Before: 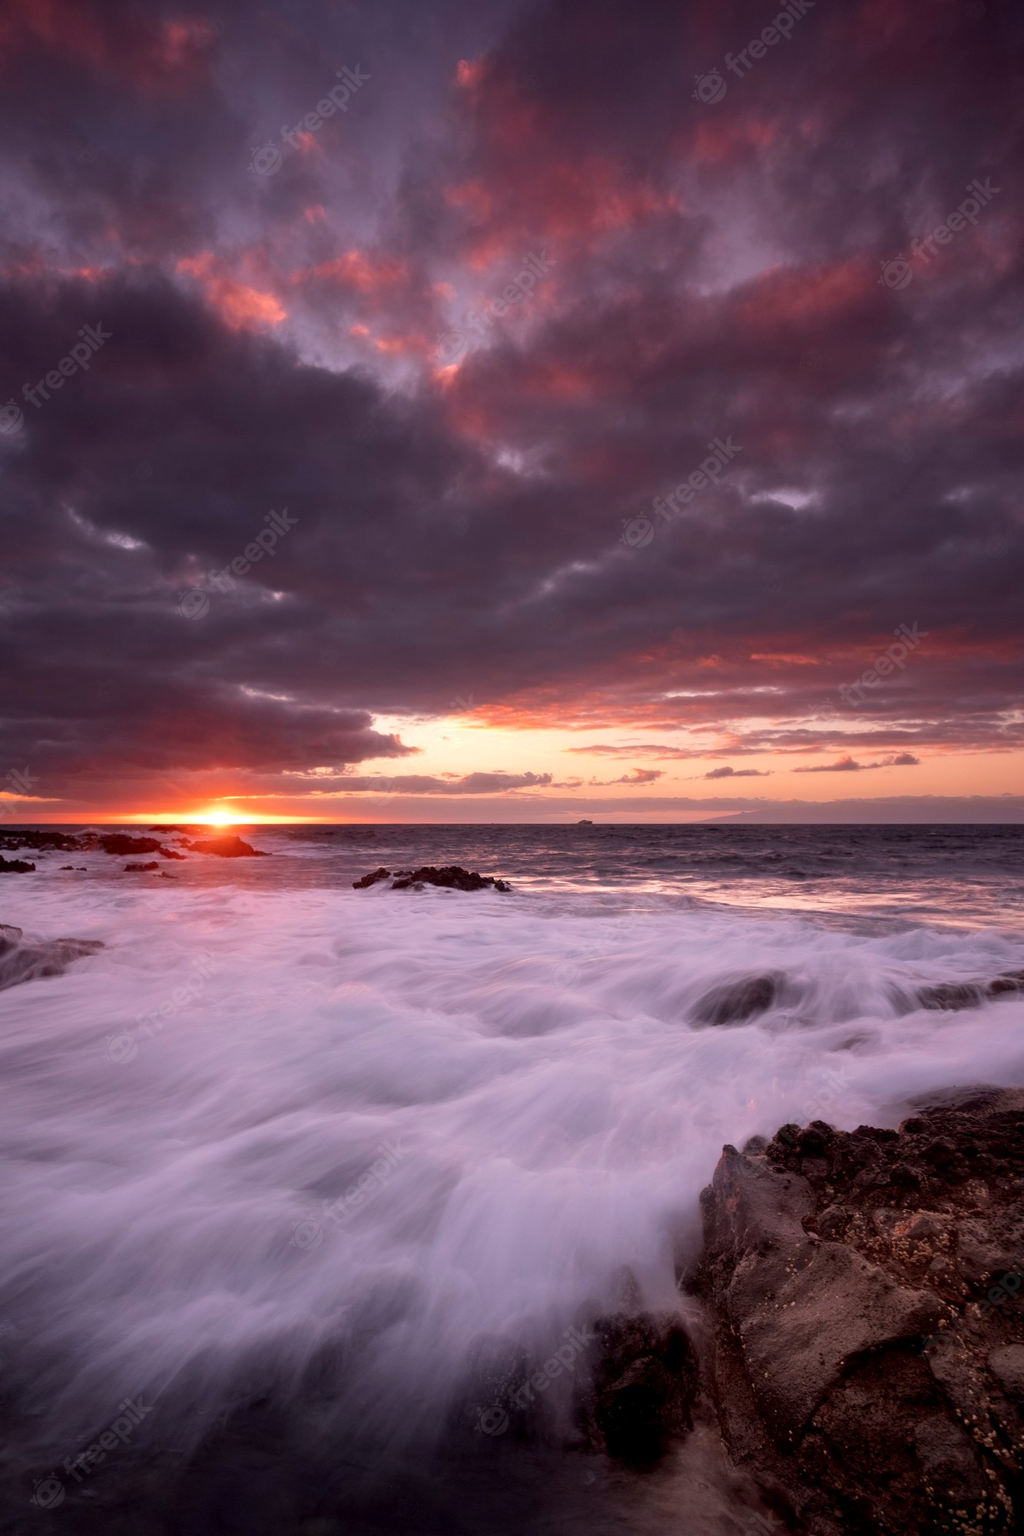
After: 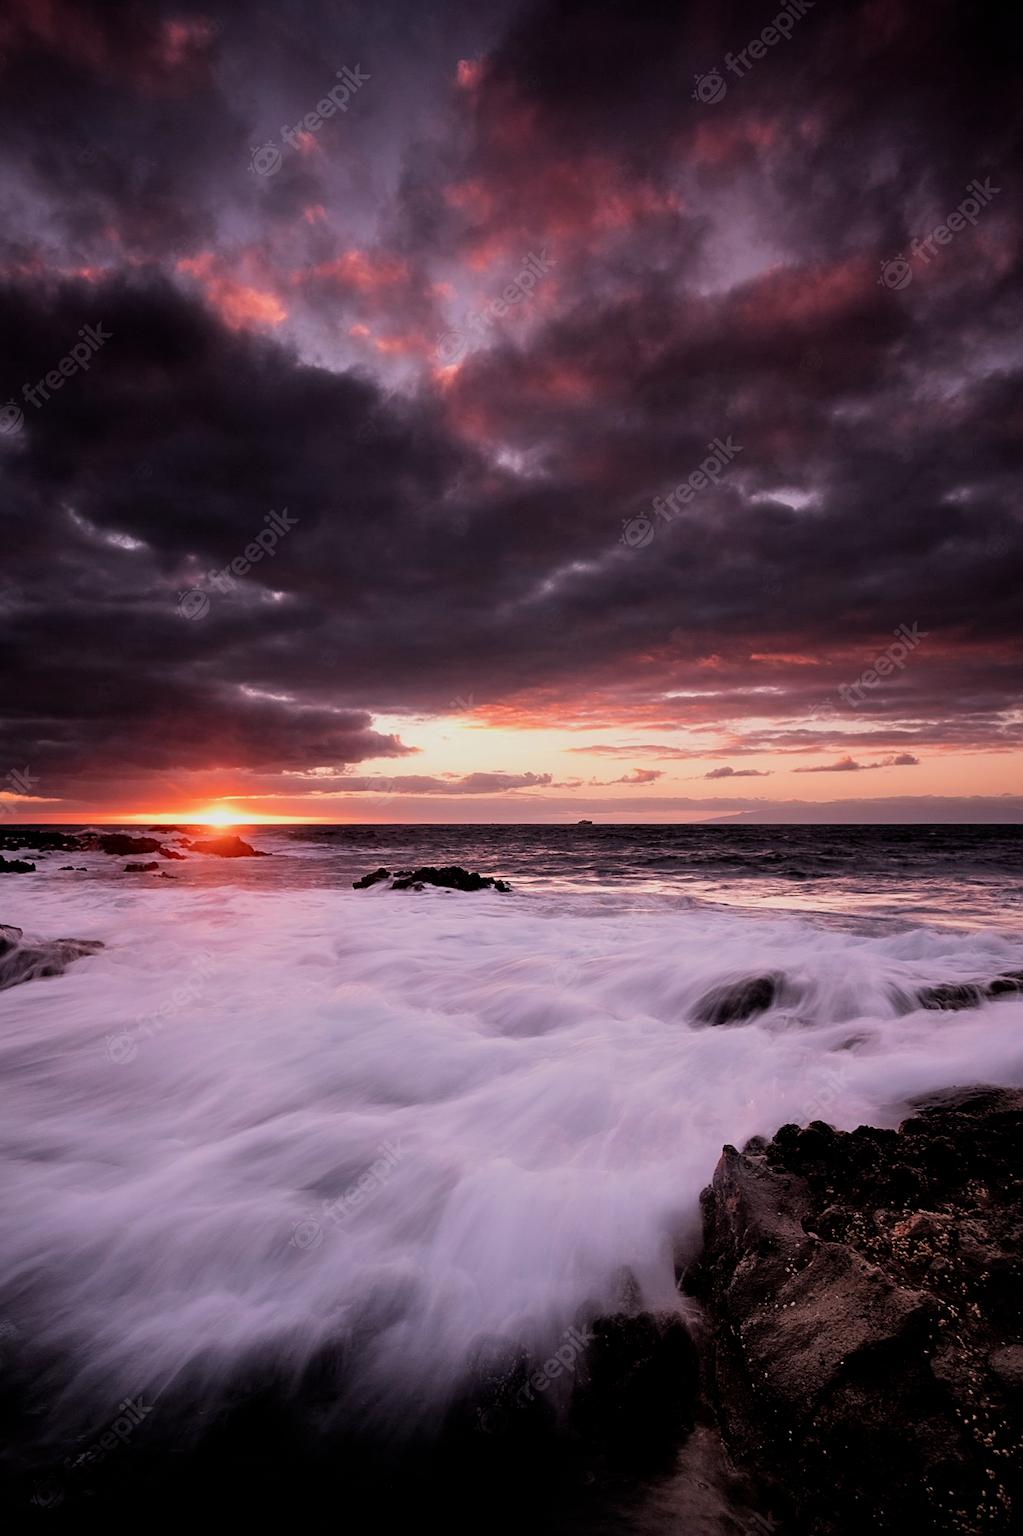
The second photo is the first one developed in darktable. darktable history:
sharpen: on, module defaults
filmic rgb: black relative exposure -5 EV, hardness 2.88, contrast 1.3, highlights saturation mix -30%
